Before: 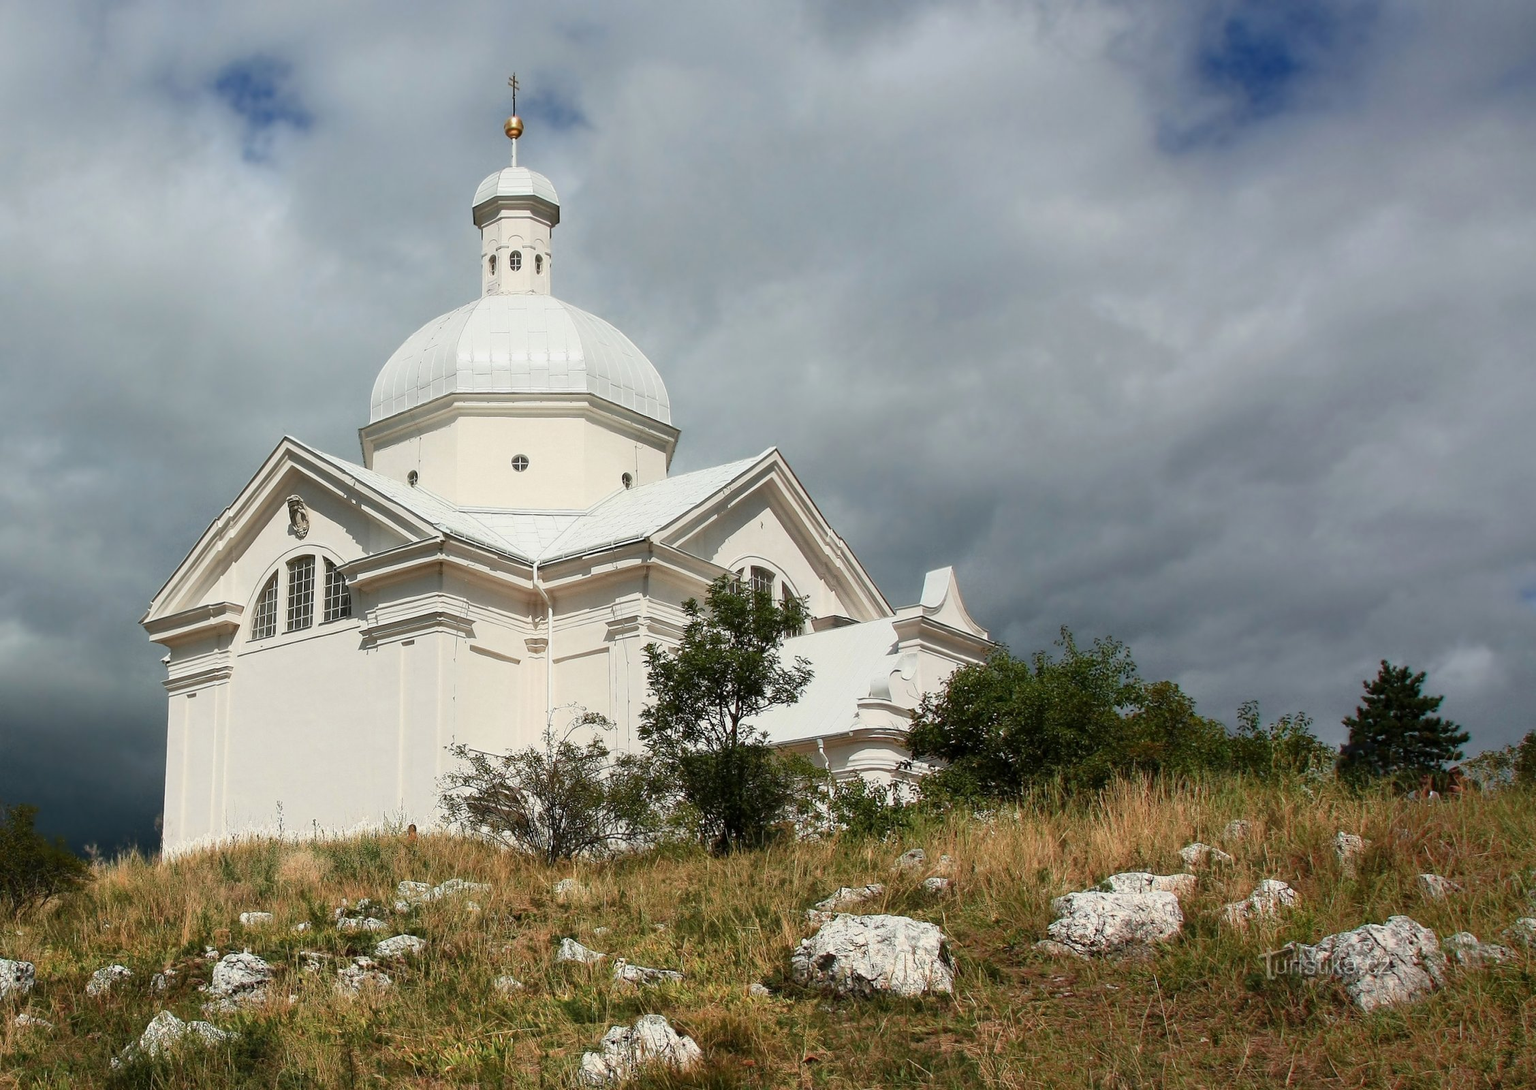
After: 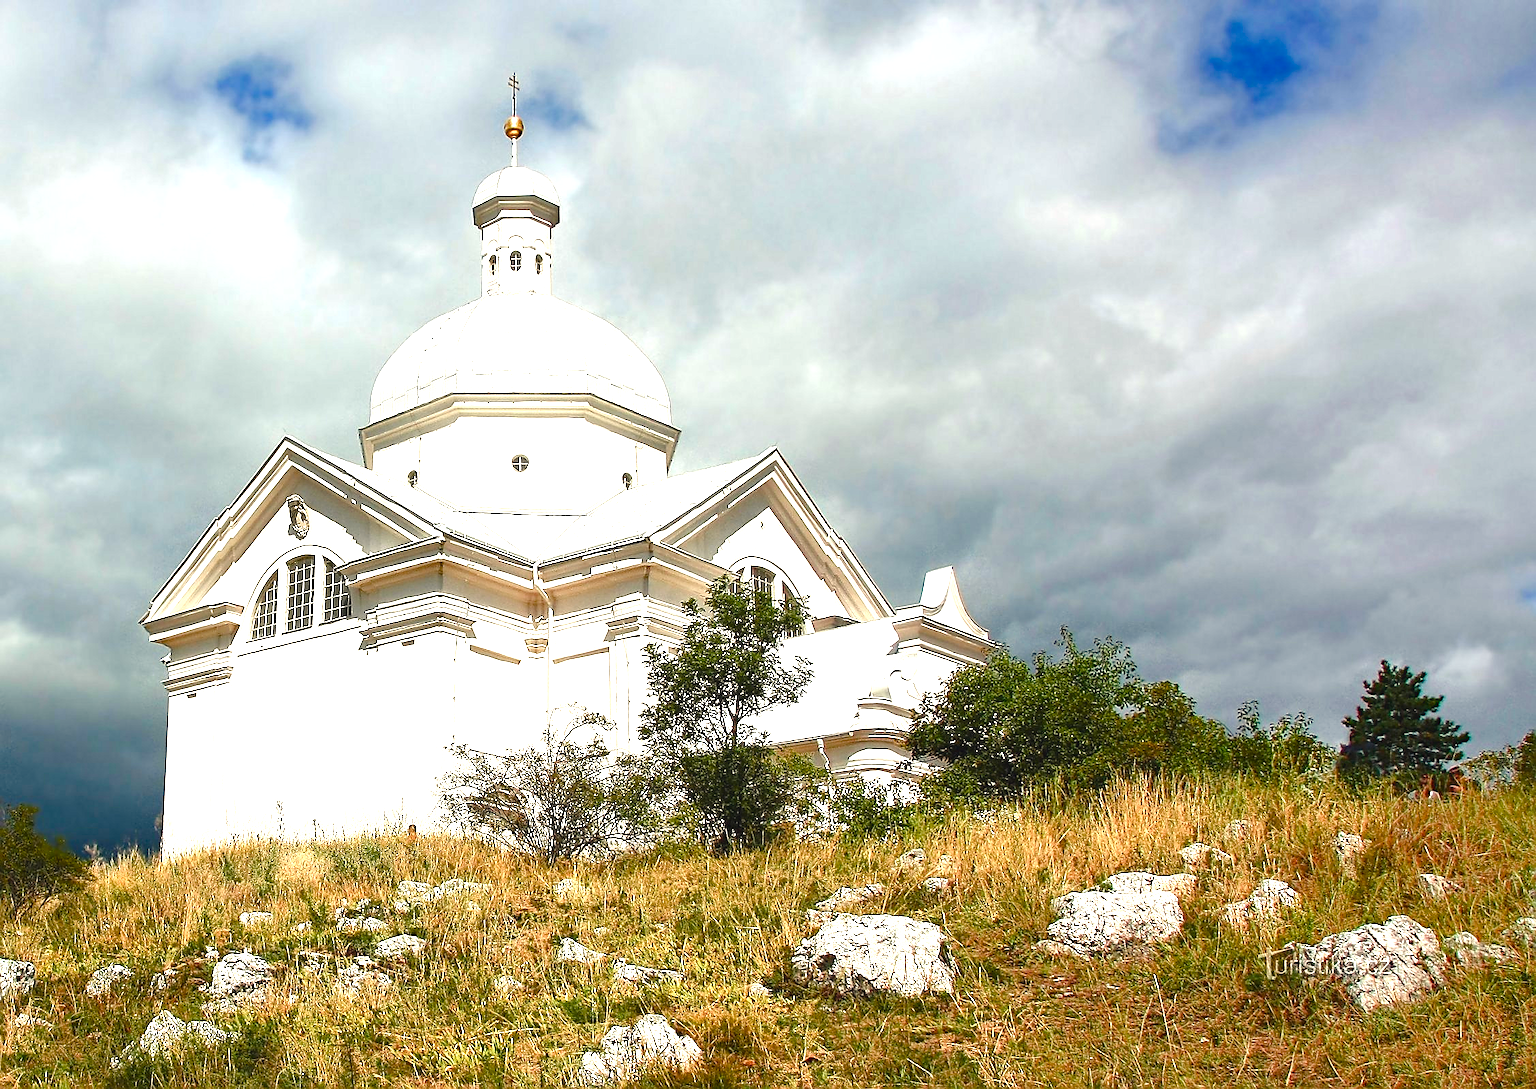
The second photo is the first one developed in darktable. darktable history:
exposure: black level correction 0, exposure 1.2 EV, compensate highlight preservation false
local contrast: mode bilateral grid, contrast 20, coarseness 50, detail 120%, midtone range 0.2
haze removal: compatibility mode true, adaptive false
color balance rgb: shadows lift › chroma 3%, shadows lift › hue 280.8°, power › hue 330°, highlights gain › chroma 3%, highlights gain › hue 75.6°, global offset › luminance 0.7%, perceptual saturation grading › global saturation 20%, perceptual saturation grading › highlights -25%, perceptual saturation grading › shadows 50%, global vibrance 20.33%
sharpen: radius 1.4, amount 1.25, threshold 0.7
